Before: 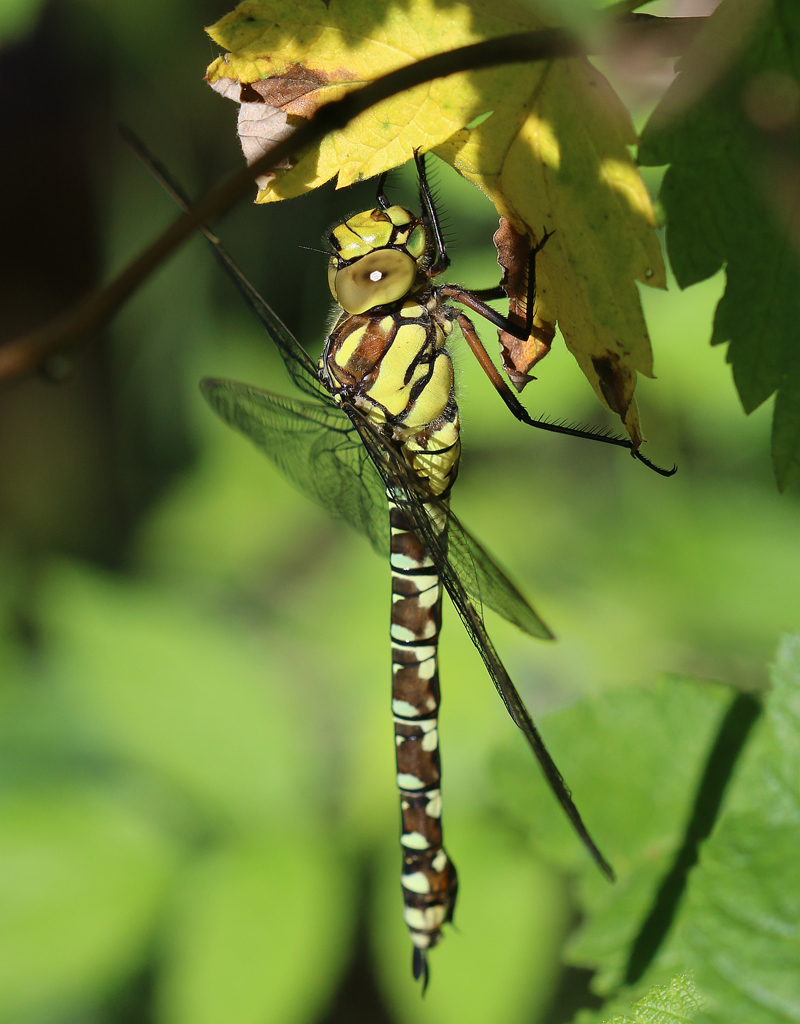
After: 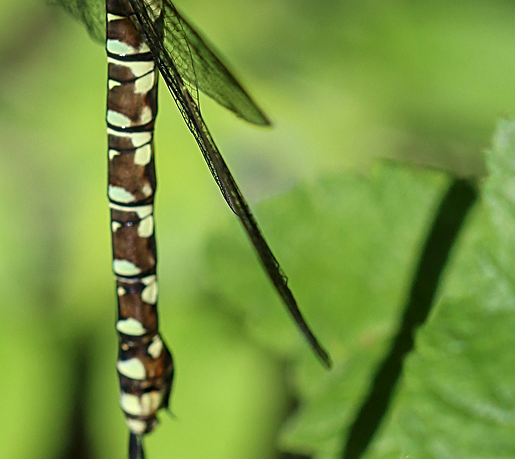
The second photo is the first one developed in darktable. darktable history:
exposure: exposure 0.131 EV, compensate highlight preservation false
base curve: curves: ch0 [(0, 0) (0.303, 0.277) (1, 1)]
local contrast: on, module defaults
sharpen: on, module defaults
crop and rotate: left 35.509%, top 50.238%, bottom 4.934%
